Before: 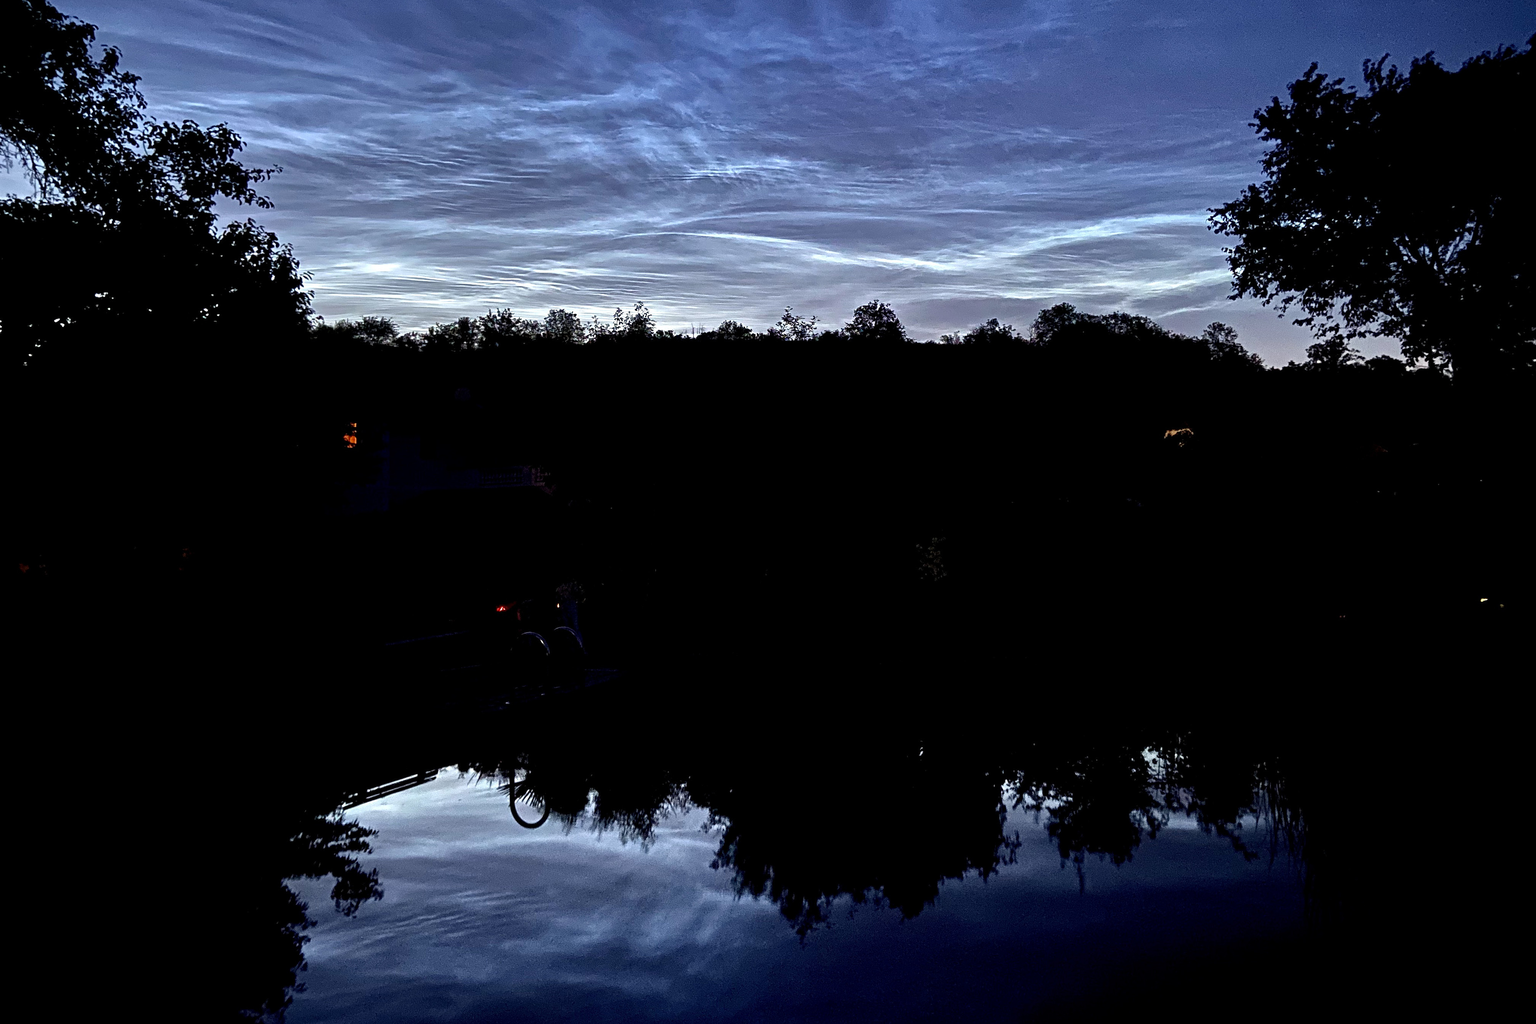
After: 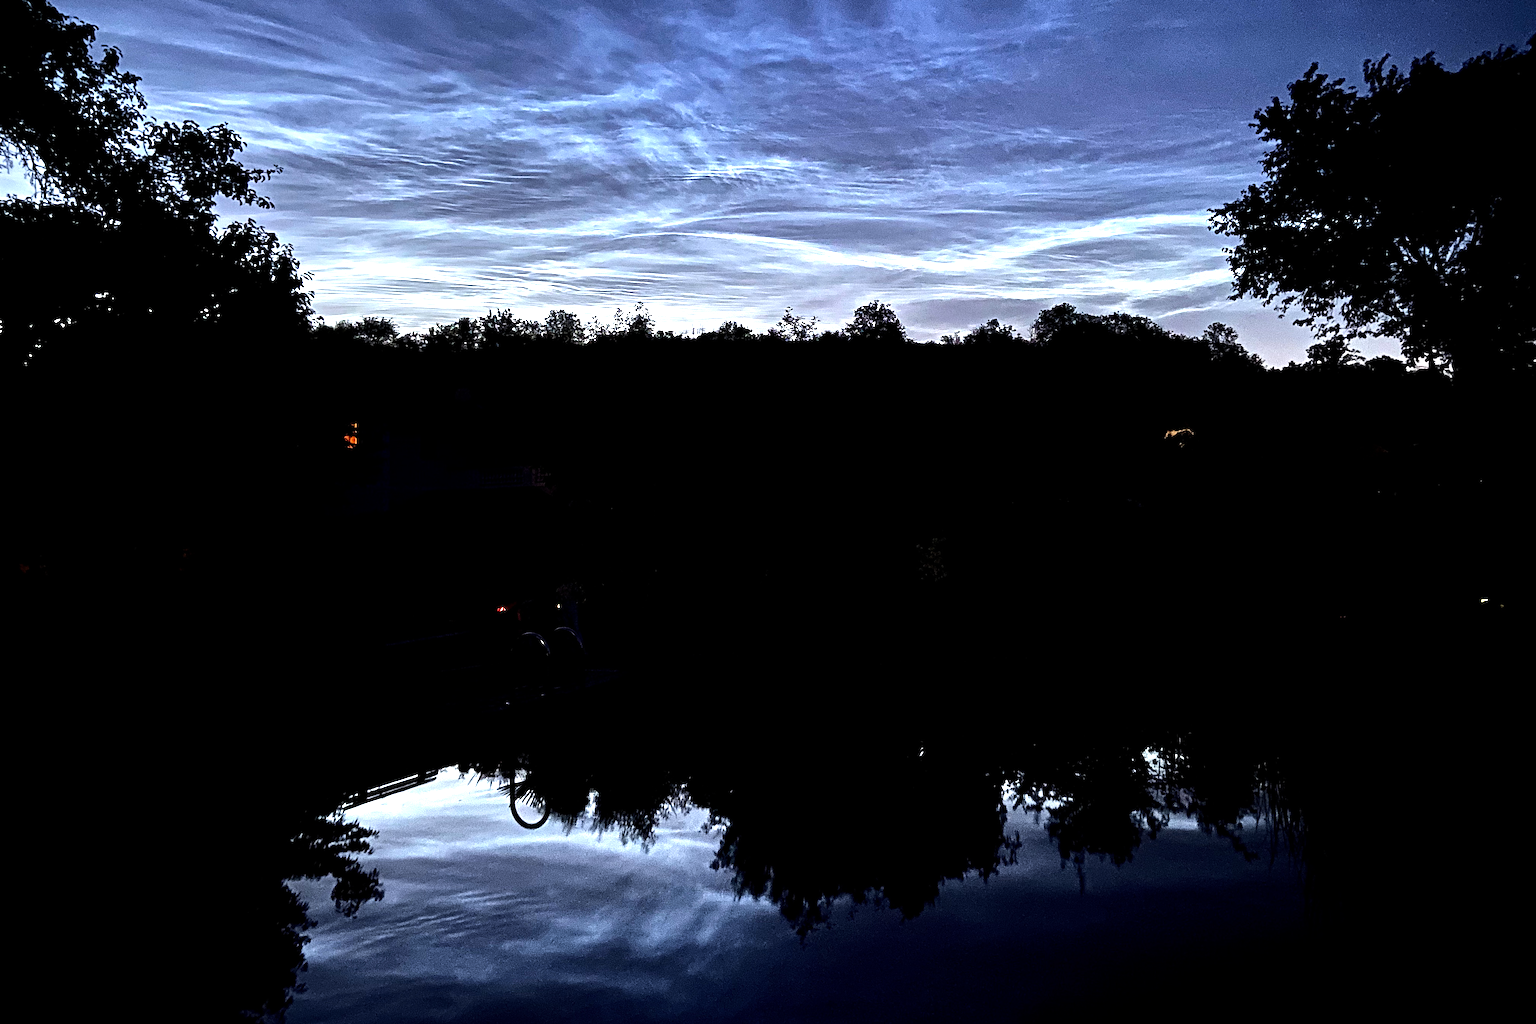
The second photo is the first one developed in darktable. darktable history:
tone equalizer: -8 EV -1.08 EV, -7 EV -1.01 EV, -6 EV -0.867 EV, -5 EV -0.578 EV, -3 EV 0.578 EV, -2 EV 0.867 EV, -1 EV 1.01 EV, +0 EV 1.08 EV, edges refinement/feathering 500, mask exposure compensation -1.57 EV, preserve details no
grain: coarseness 0.47 ISO
